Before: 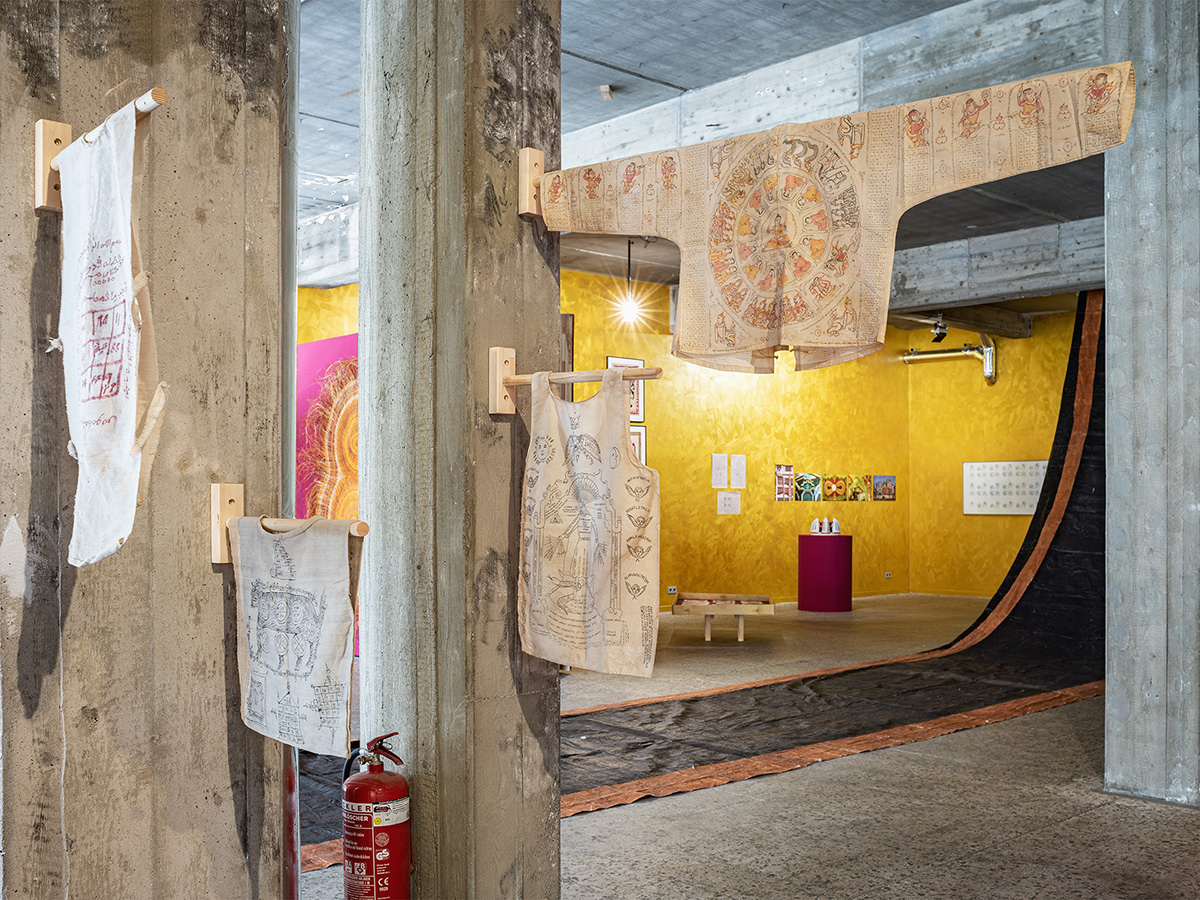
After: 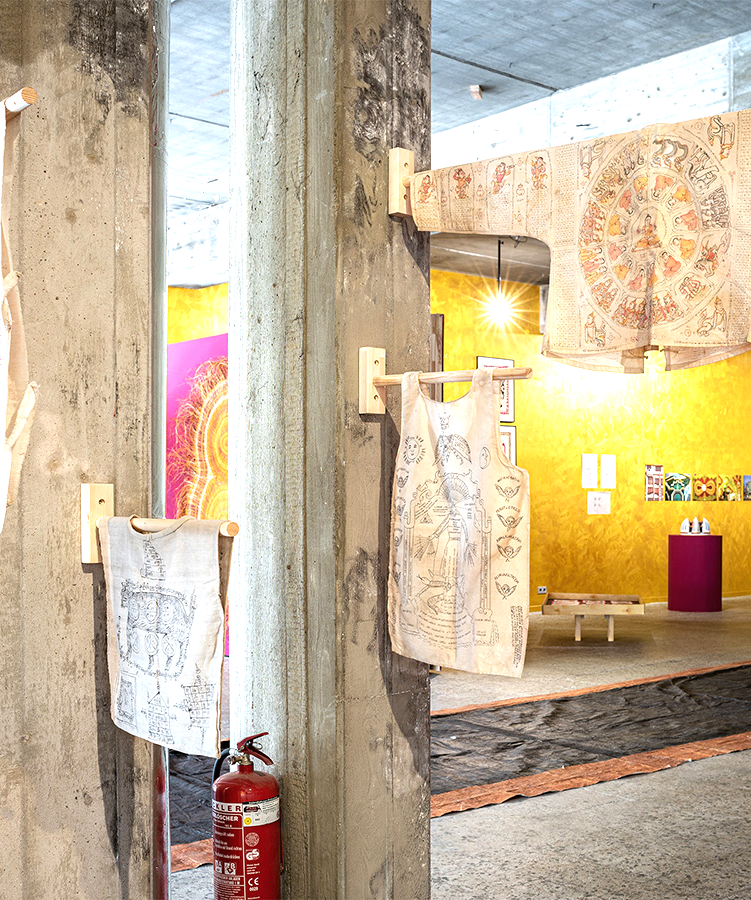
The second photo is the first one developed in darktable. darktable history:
tone equalizer: -8 EV -0.764 EV, -7 EV -0.686 EV, -6 EV -0.638 EV, -5 EV -0.417 EV, -3 EV 0.396 EV, -2 EV 0.6 EV, -1 EV 0.682 EV, +0 EV 0.732 EV
crop: left 10.863%, right 26.484%
